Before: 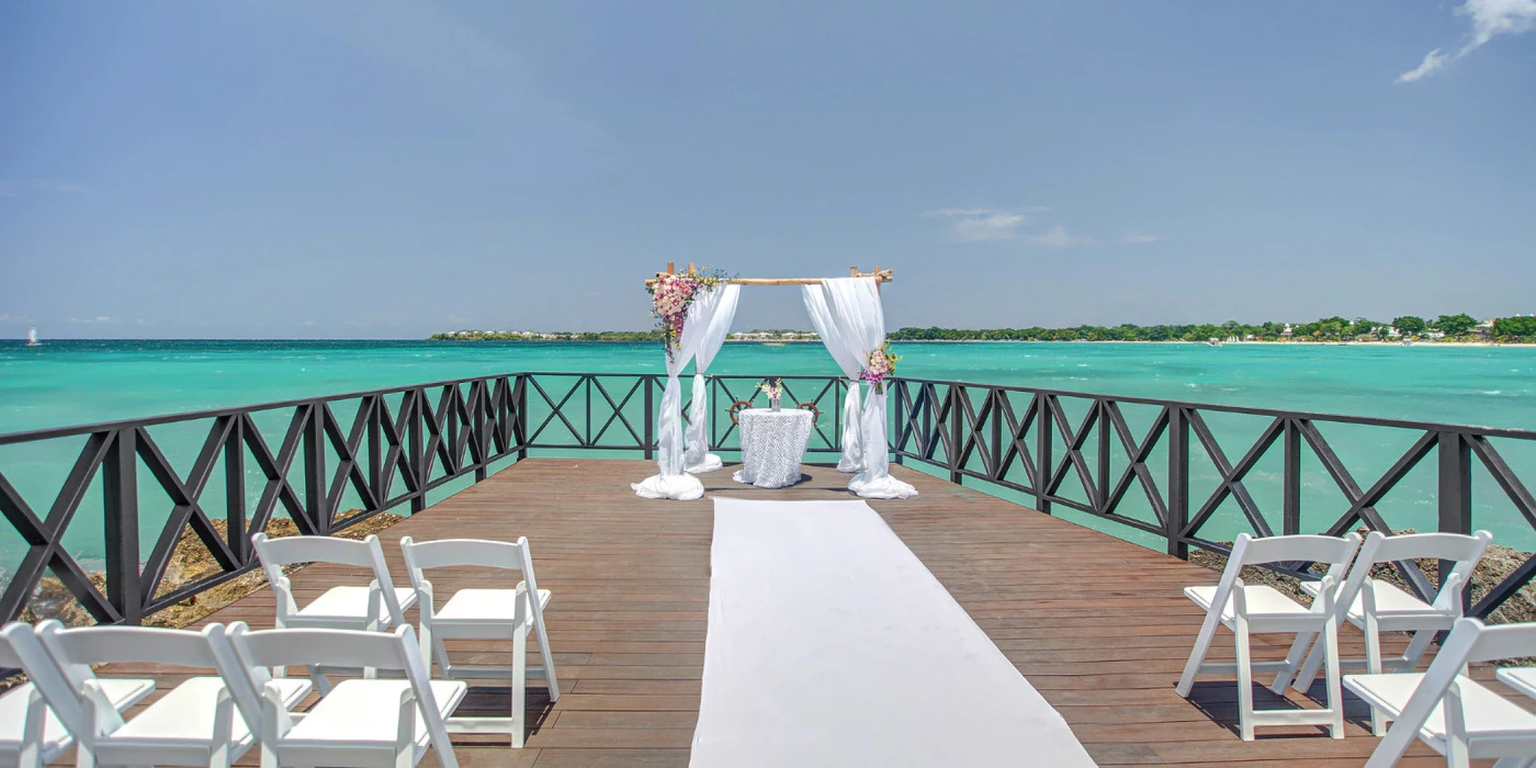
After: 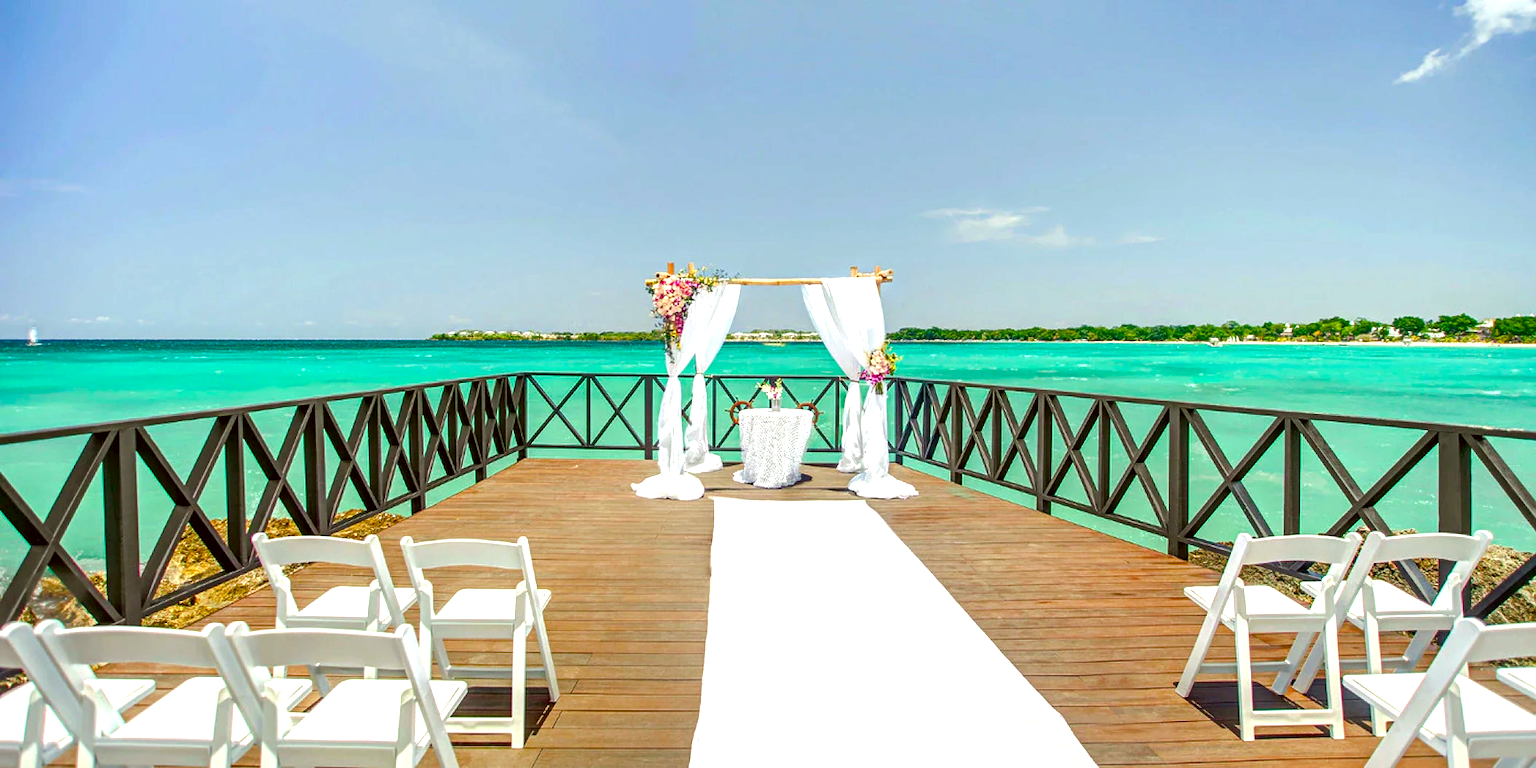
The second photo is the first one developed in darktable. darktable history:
color correction: highlights a* -1.51, highlights b* 10.27, shadows a* 0.574, shadows b* 19.65
exposure: black level correction 0.005, exposure 0.273 EV, compensate highlight preservation false
color balance rgb: power › hue 329.36°, linear chroma grading › shadows 10.392%, linear chroma grading › highlights 10.808%, linear chroma grading › global chroma 14.351%, linear chroma grading › mid-tones 14.725%, perceptual saturation grading › global saturation 0.471%, perceptual saturation grading › highlights -17.227%, perceptual saturation grading › mid-tones 33.128%, perceptual saturation grading › shadows 50.394%, perceptual brilliance grading › highlights 13.782%, perceptual brilliance grading › mid-tones 8.575%, perceptual brilliance grading › shadows -16.967%, global vibrance 20%
